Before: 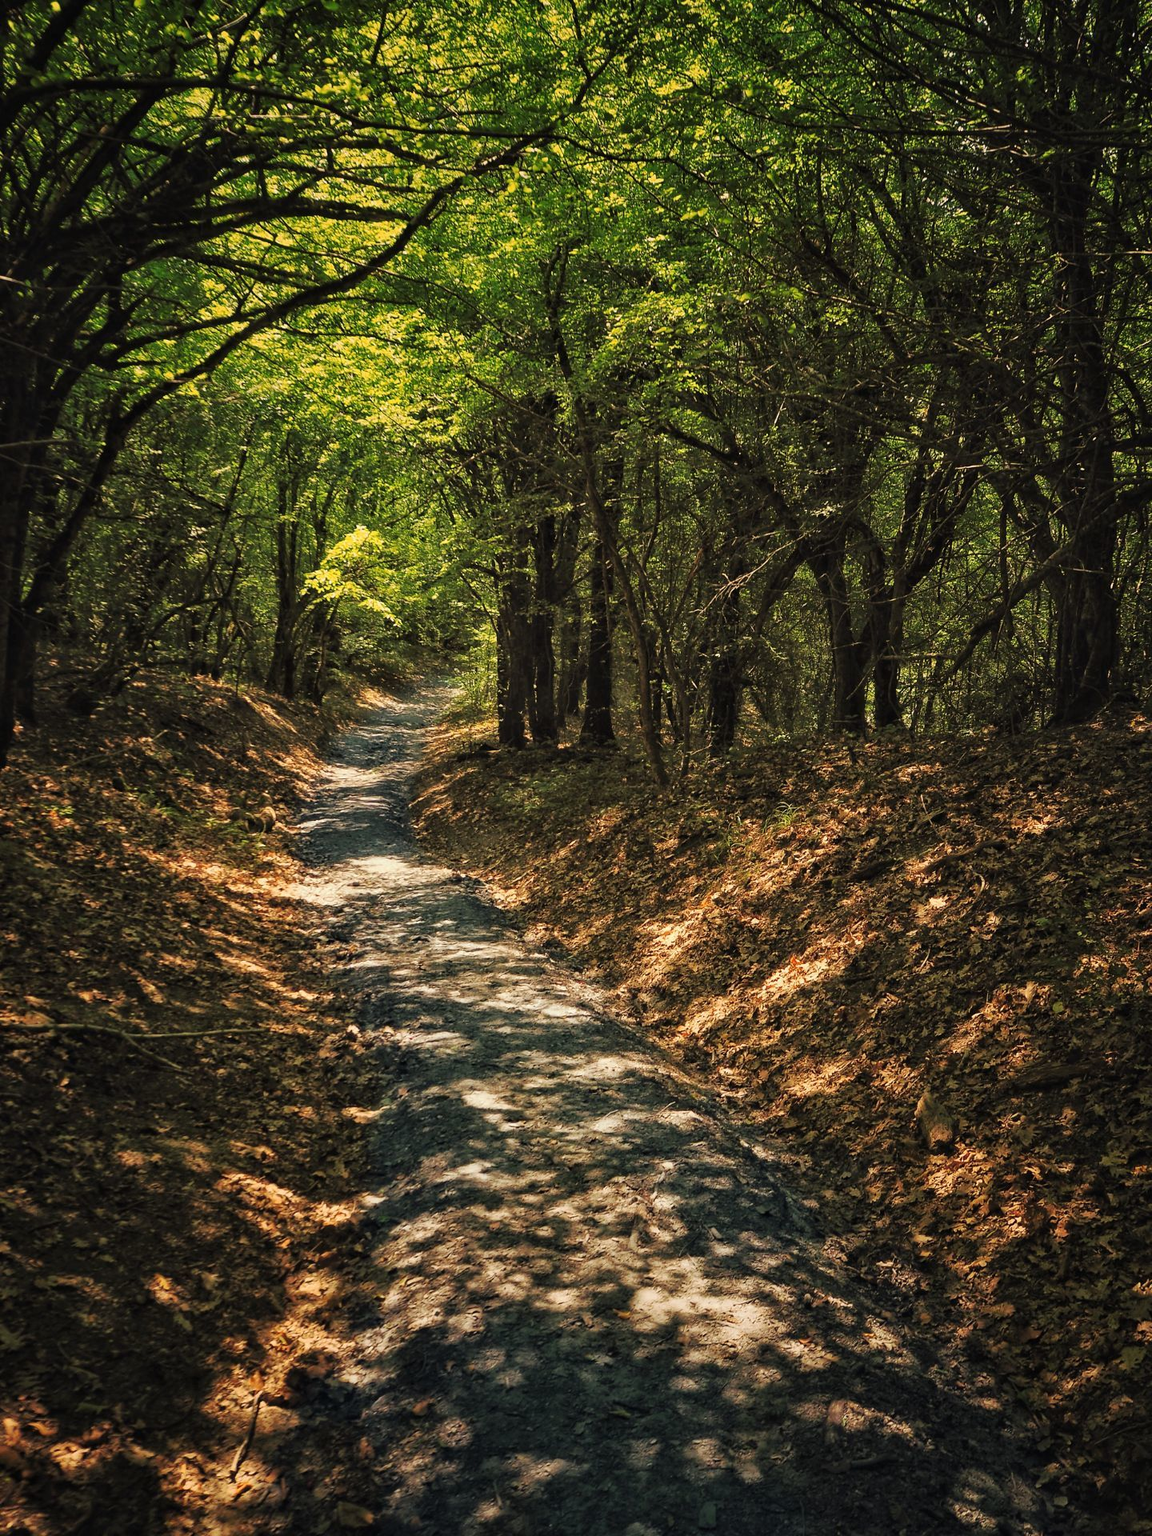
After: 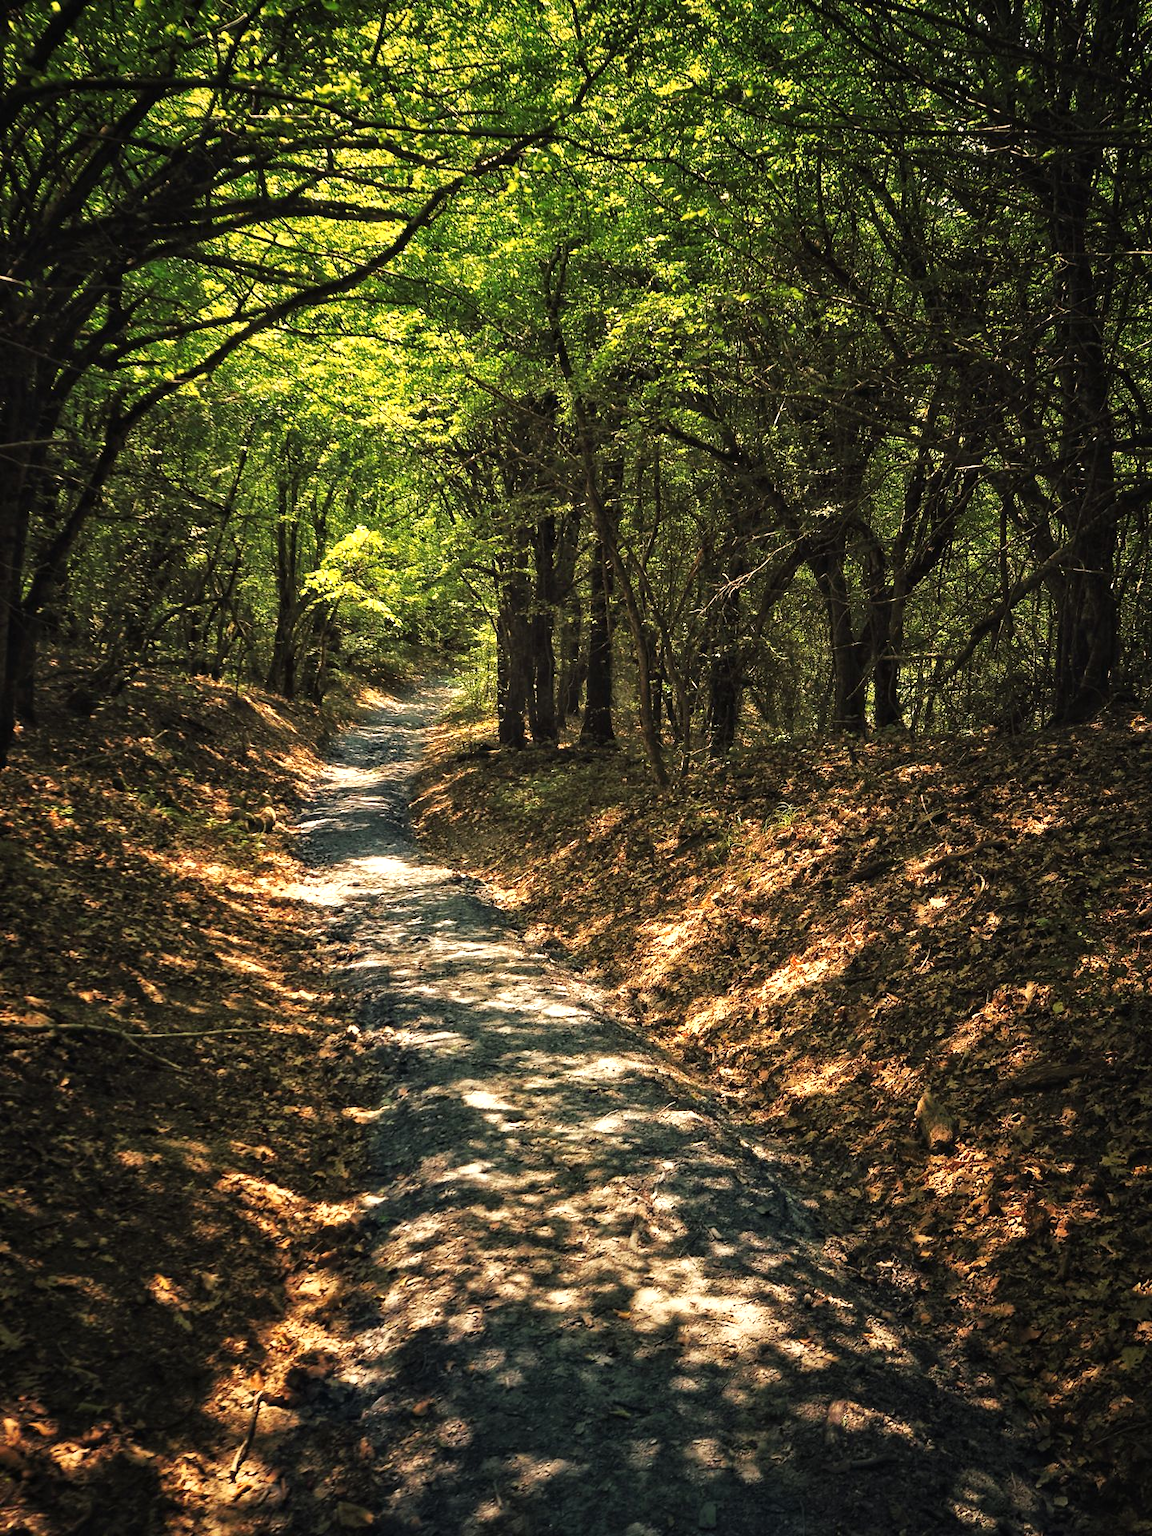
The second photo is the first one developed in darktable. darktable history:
tone equalizer: -8 EV -0.762 EV, -7 EV -0.689 EV, -6 EV -0.601 EV, -5 EV -0.364 EV, -3 EV 0.374 EV, -2 EV 0.6 EV, -1 EV 0.682 EV, +0 EV 0.749 EV, smoothing diameter 24.81%, edges refinement/feathering 12.97, preserve details guided filter
